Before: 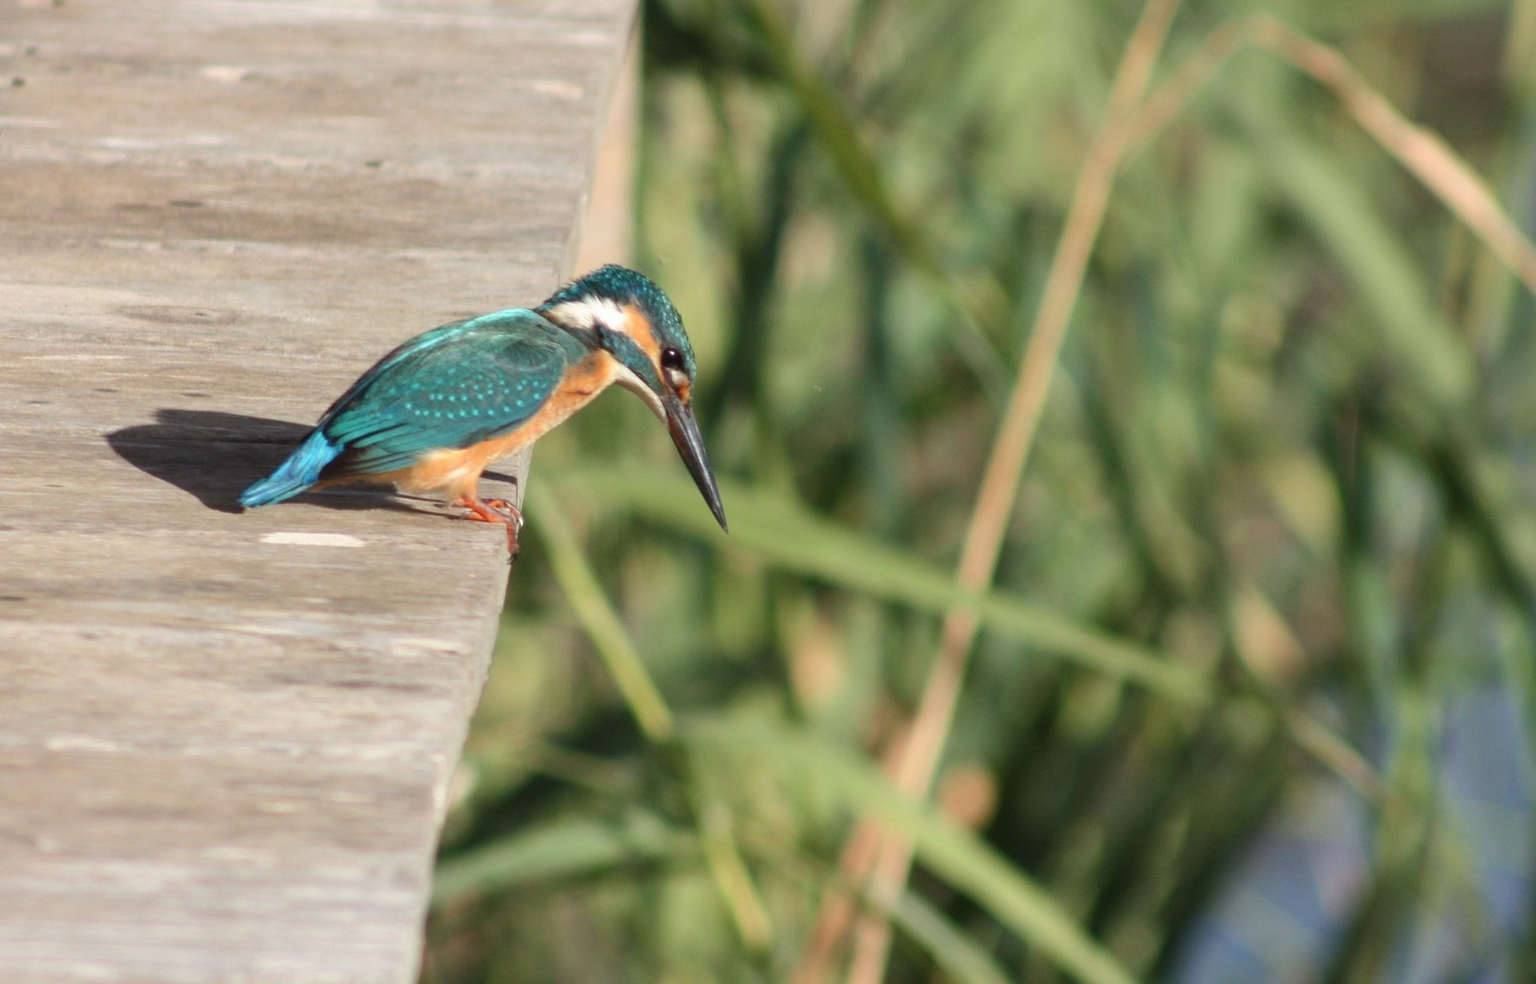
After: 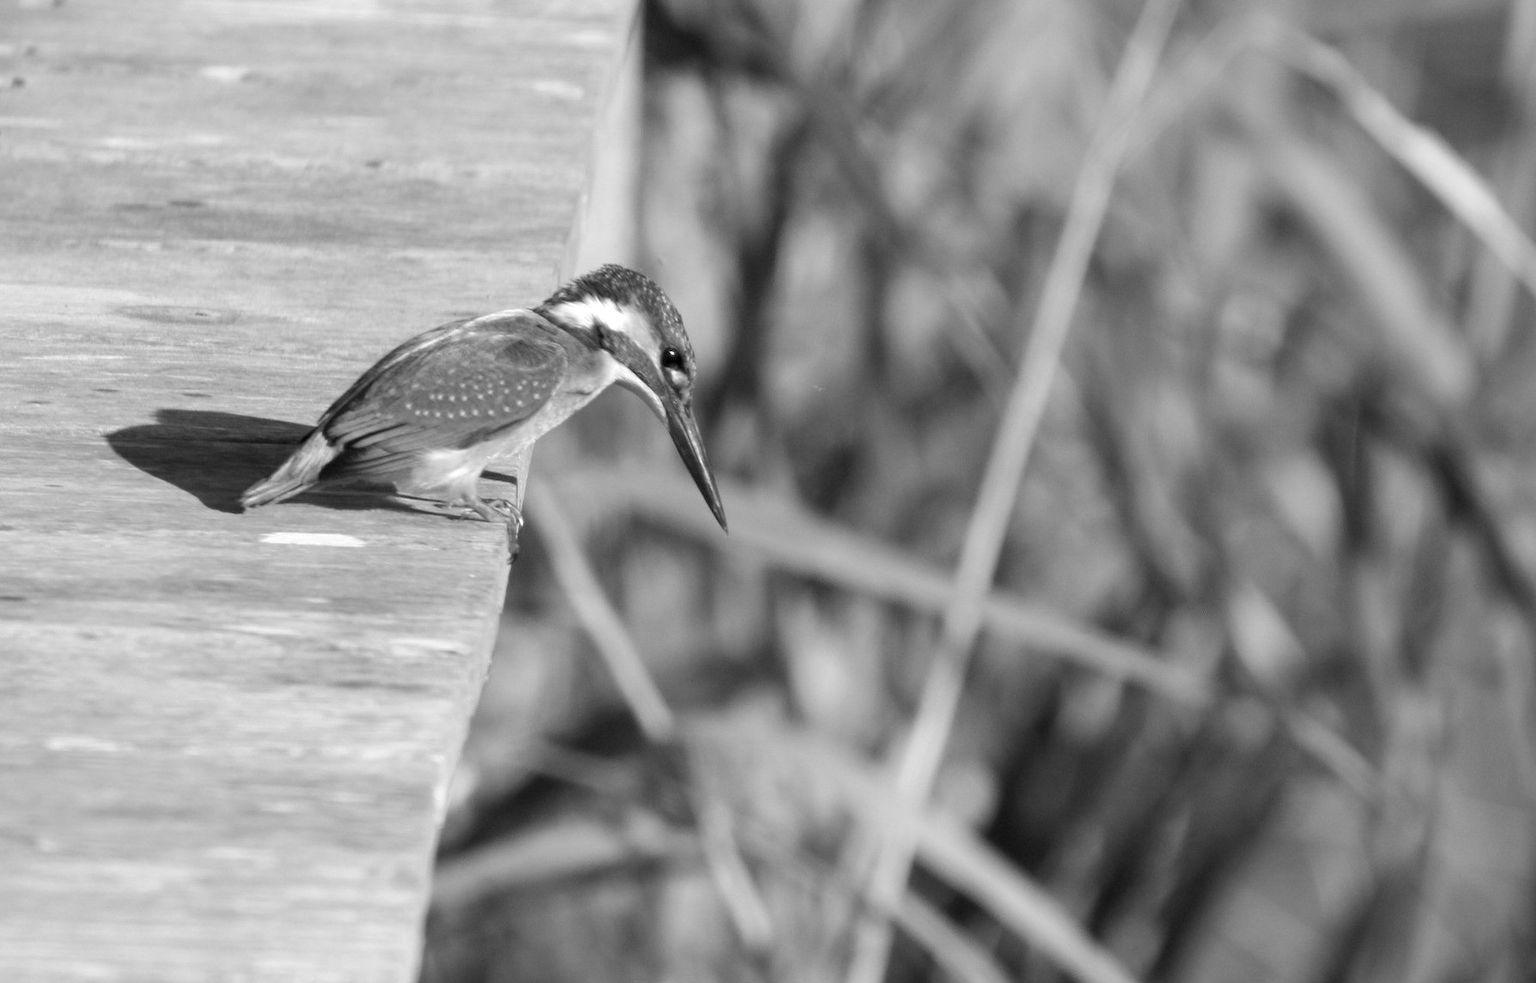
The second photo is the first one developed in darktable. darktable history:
exposure: black level correction 0.005, exposure 0.286 EV, compensate highlight preservation false
monochrome: a 30.25, b 92.03
